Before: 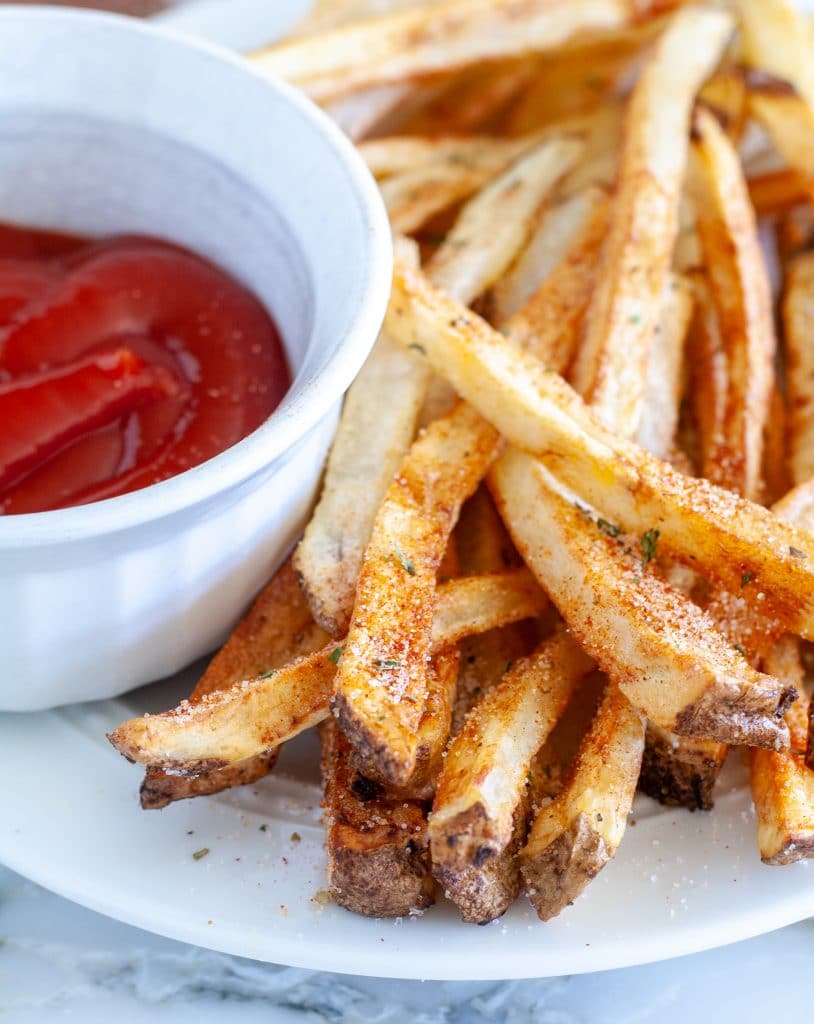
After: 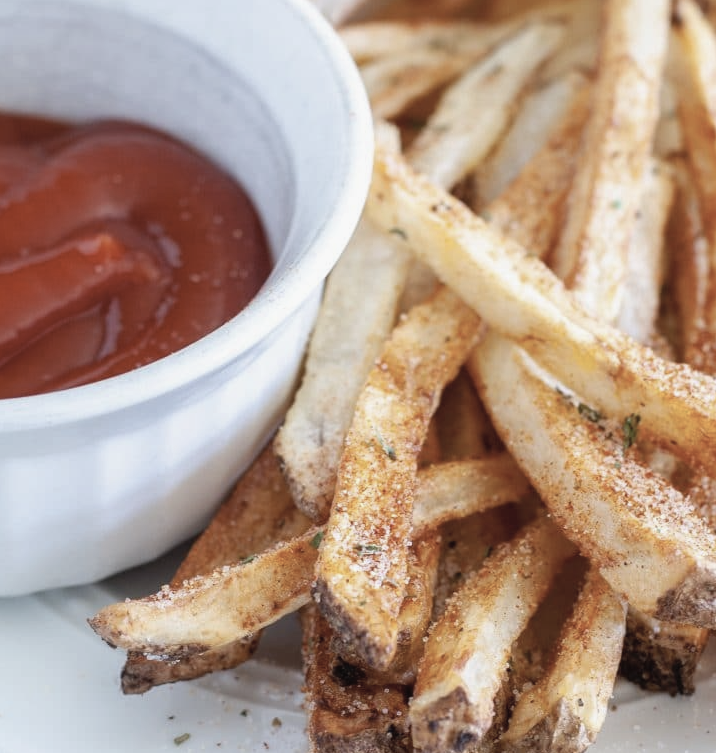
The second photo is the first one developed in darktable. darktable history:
crop and rotate: left 2.425%, top 11.305%, right 9.6%, bottom 15.08%
contrast brightness saturation: contrast -0.05, saturation -0.41
